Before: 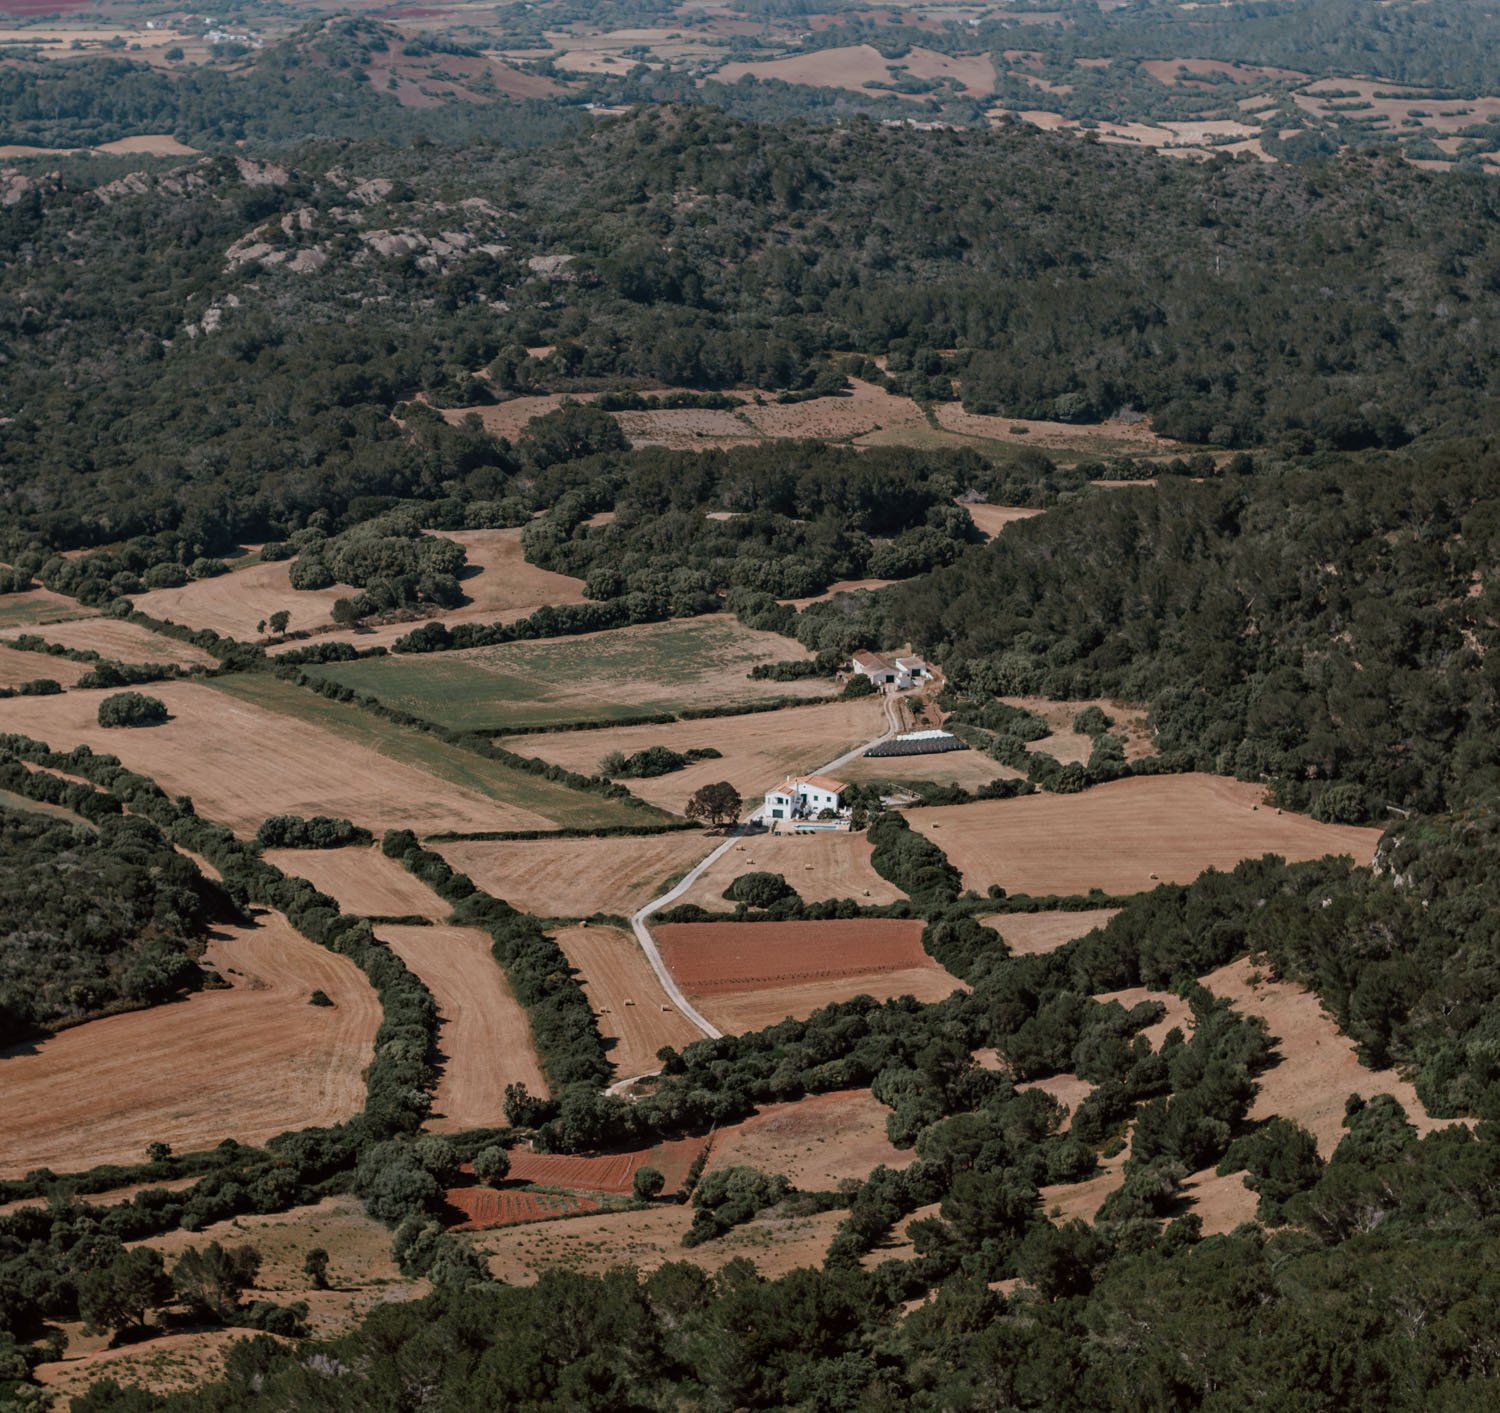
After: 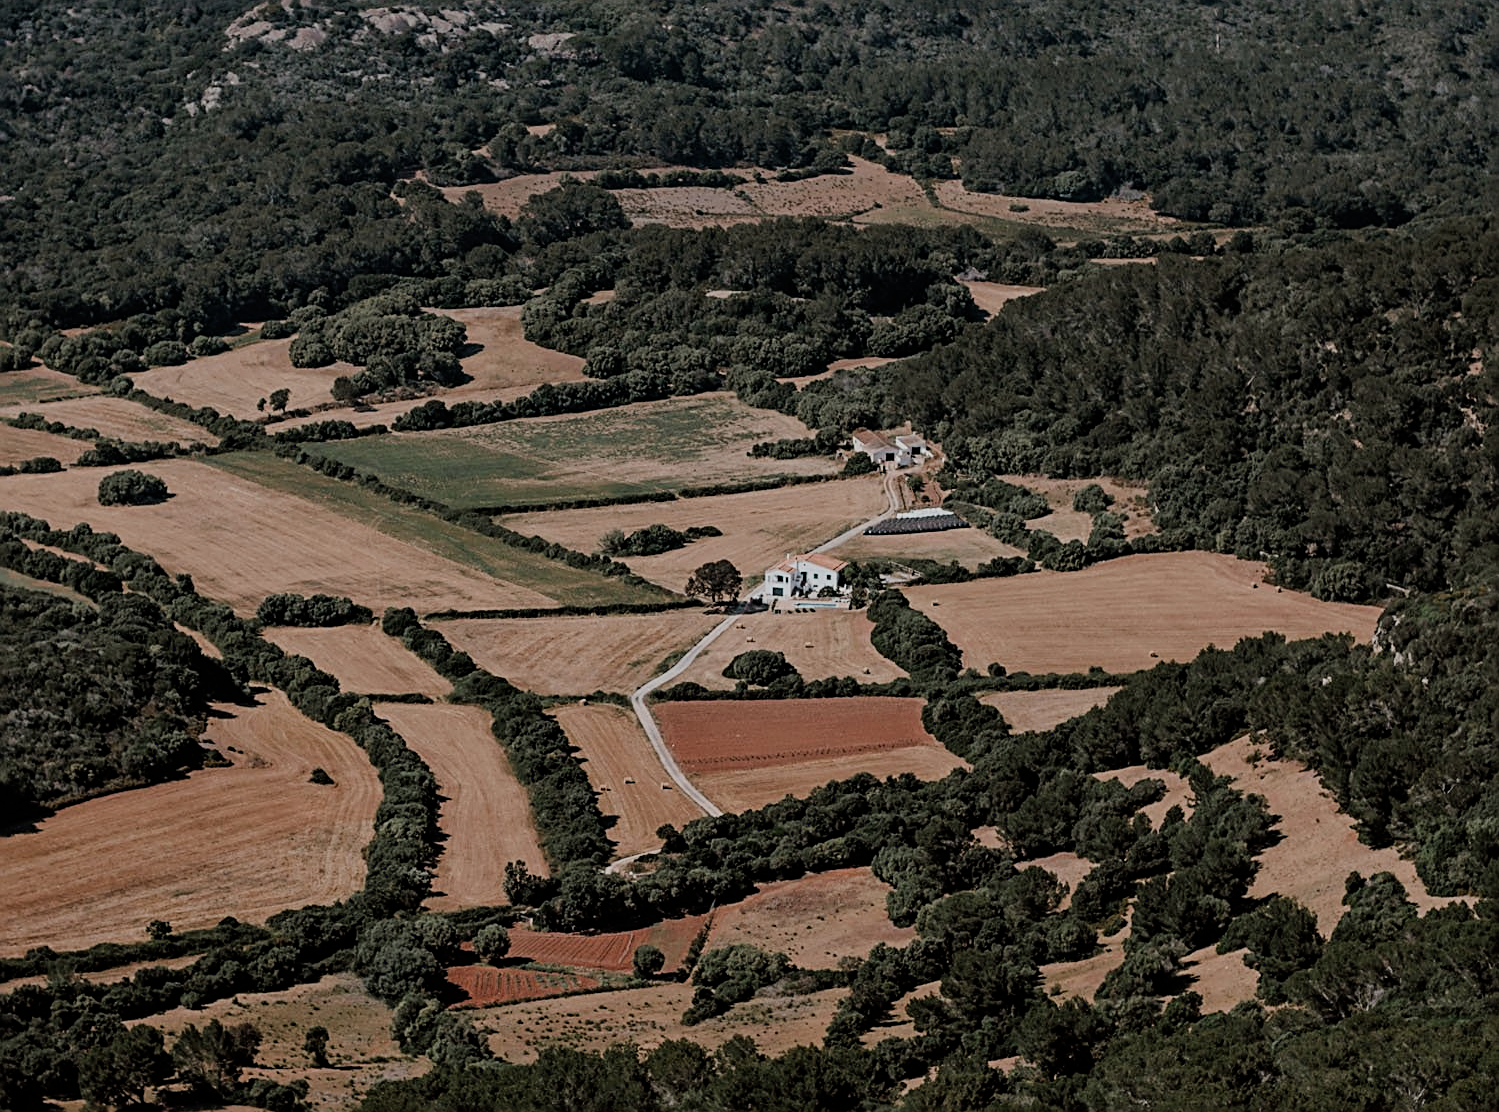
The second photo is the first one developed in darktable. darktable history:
sharpen: radius 2.584, amount 0.688
crop and rotate: top 15.774%, bottom 5.506%
filmic rgb: black relative exposure -7.65 EV, white relative exposure 4.56 EV, hardness 3.61
